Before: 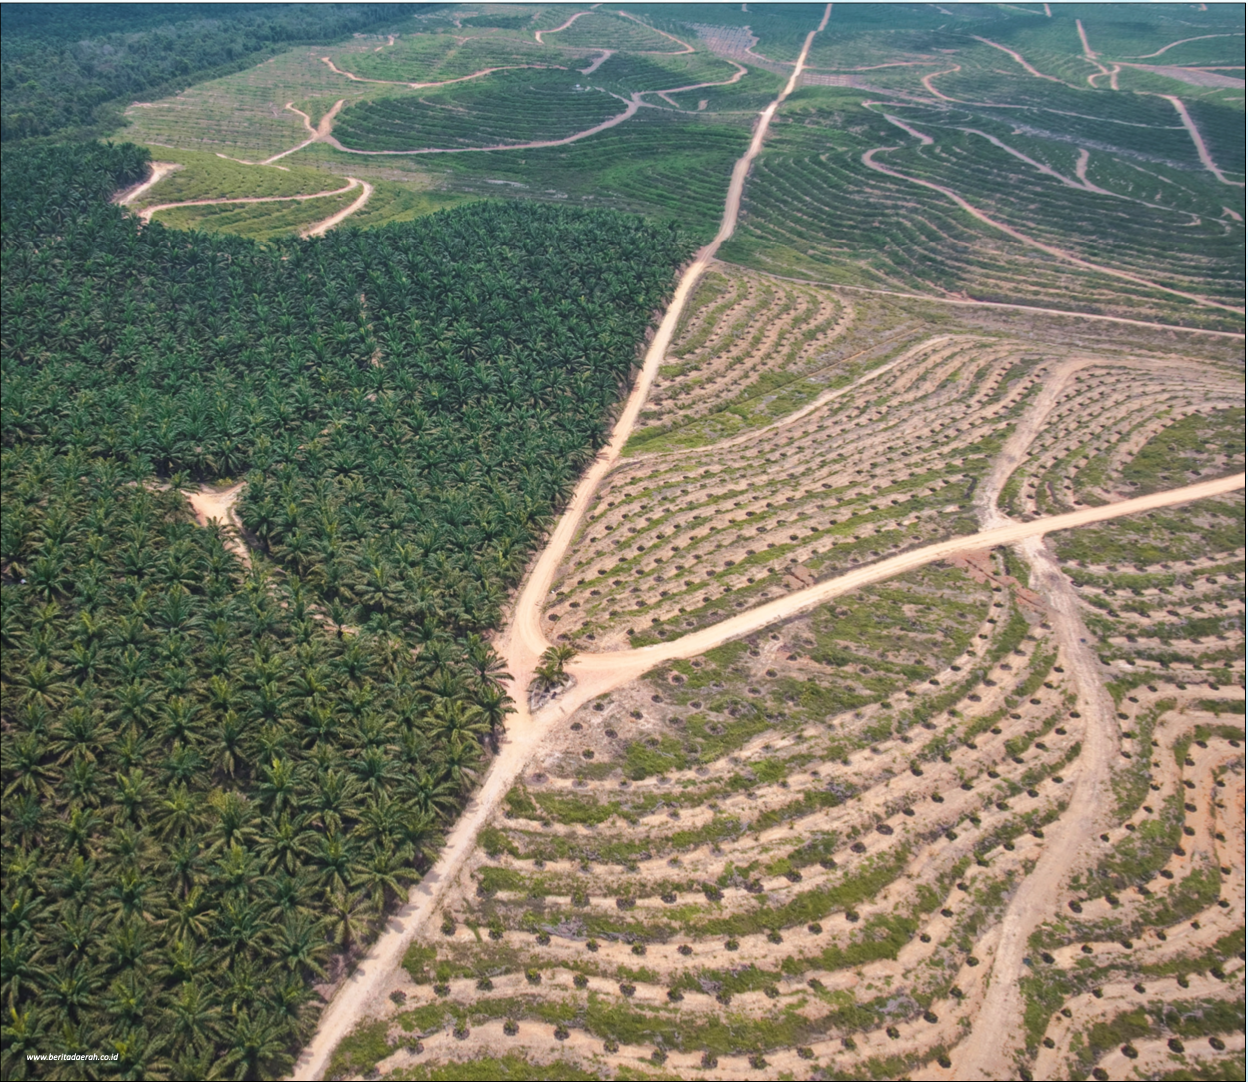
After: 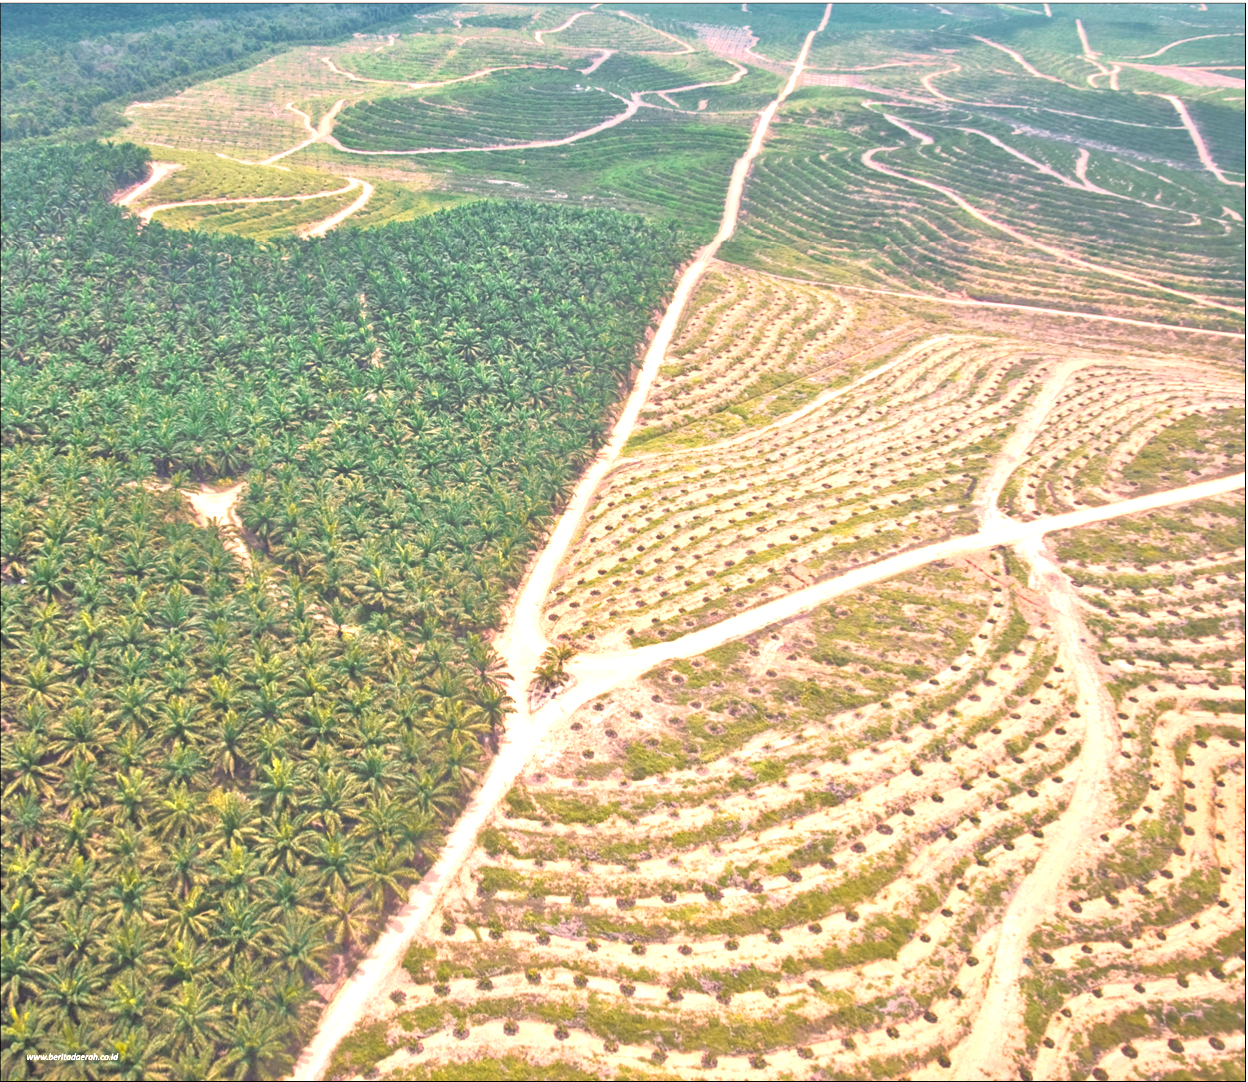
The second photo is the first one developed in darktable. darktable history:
exposure: black level correction 0, exposure 1.1 EV, compensate exposure bias true, compensate highlight preservation false
white balance: red 1.127, blue 0.943
tone equalizer: -7 EV 0.15 EV, -6 EV 0.6 EV, -5 EV 1.15 EV, -4 EV 1.33 EV, -3 EV 1.15 EV, -2 EV 0.6 EV, -1 EV 0.15 EV, mask exposure compensation -0.5 EV
